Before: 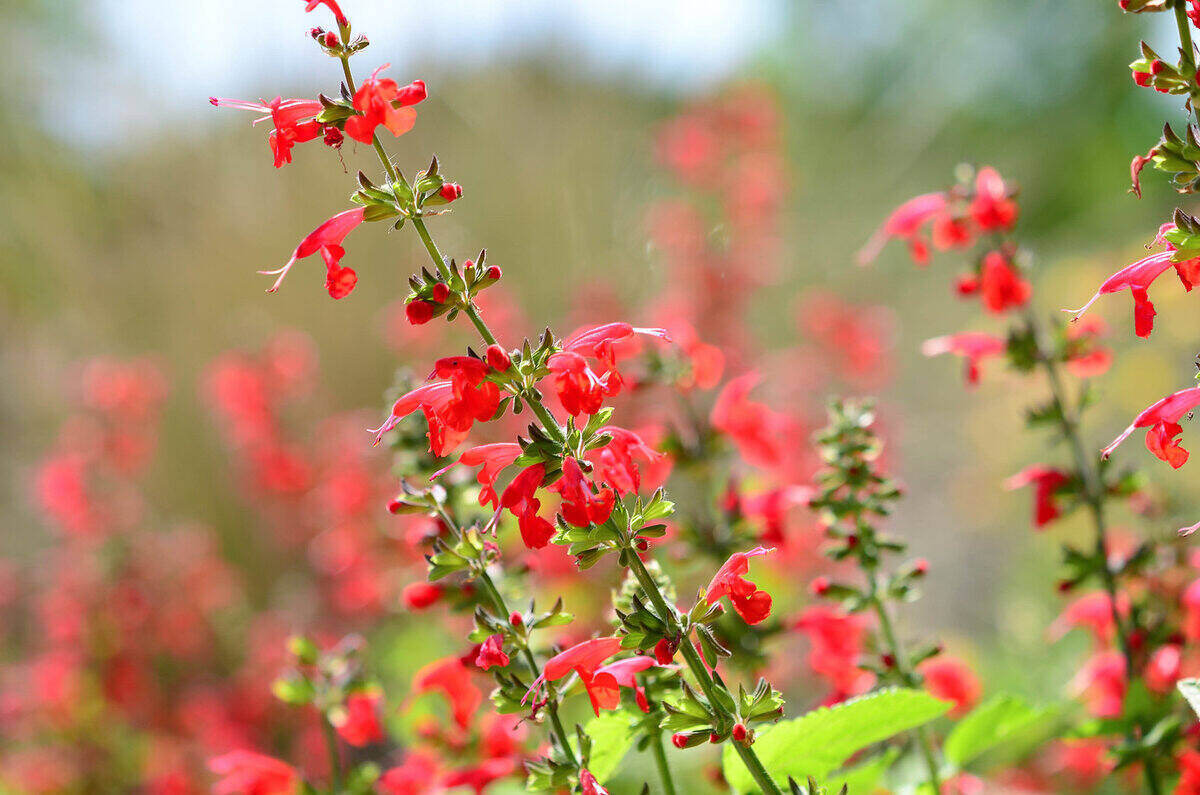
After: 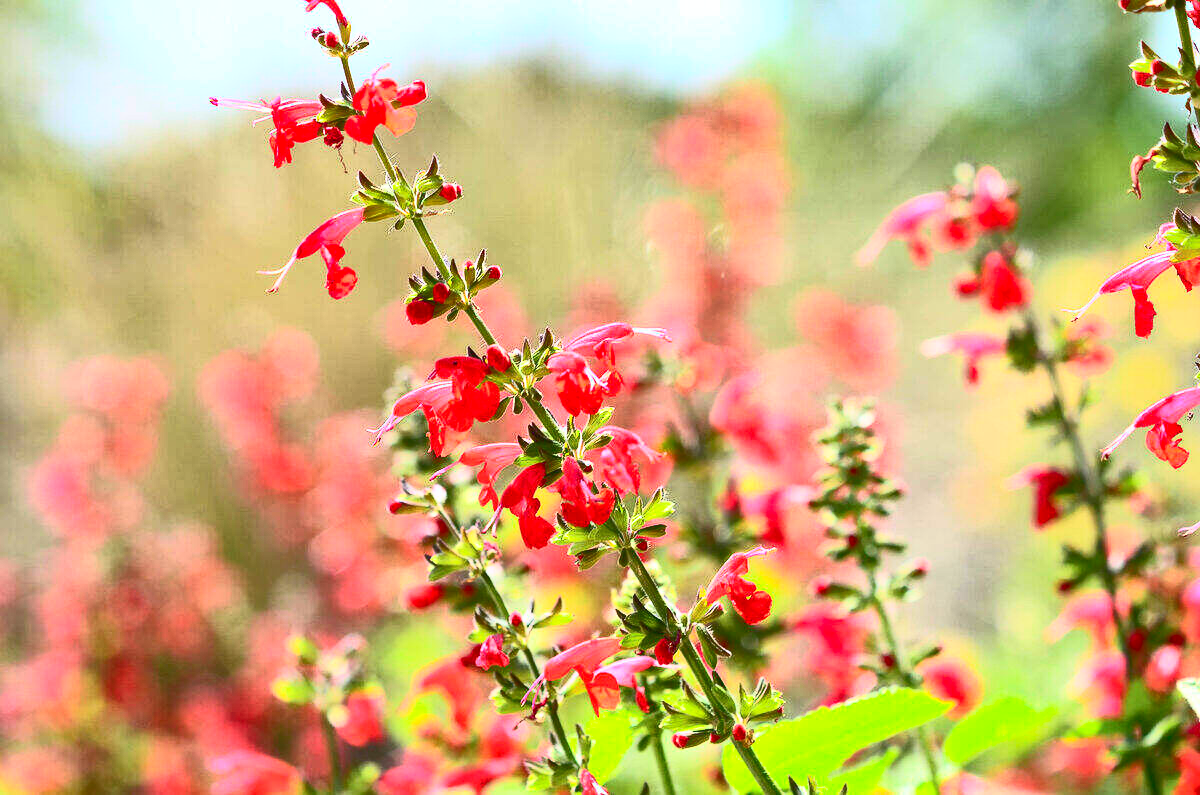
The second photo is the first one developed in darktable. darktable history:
shadows and highlights: on, module defaults
contrast brightness saturation: contrast 0.62, brightness 0.34, saturation 0.14
